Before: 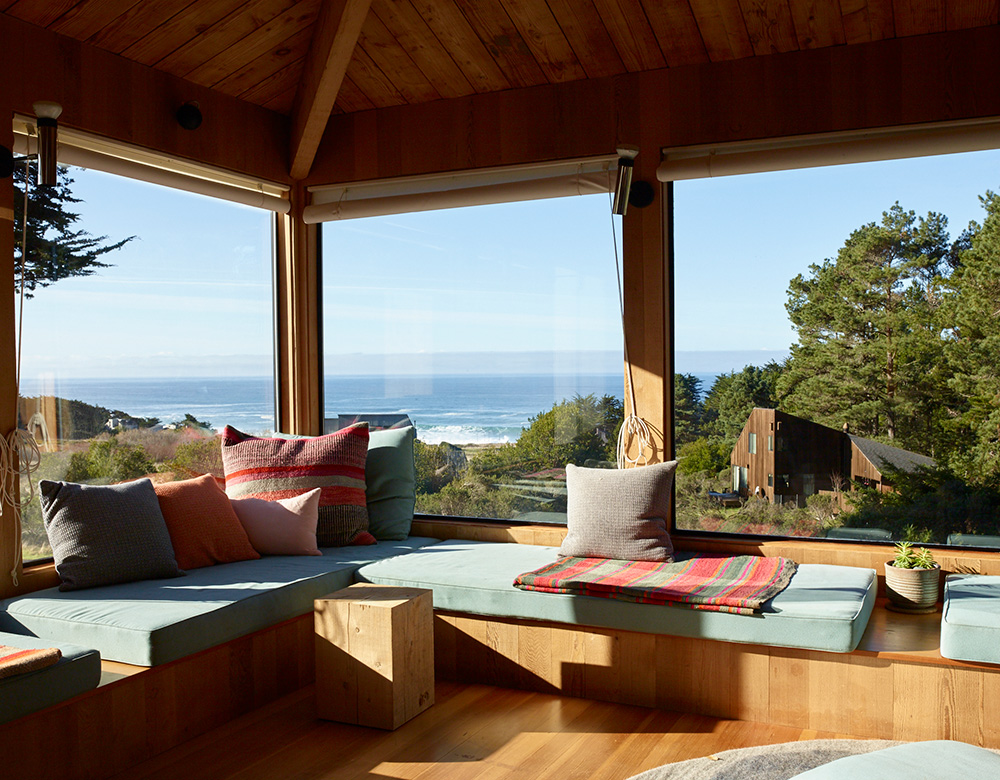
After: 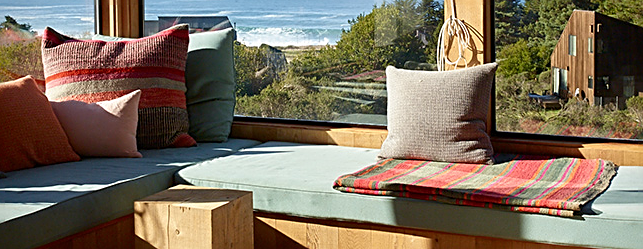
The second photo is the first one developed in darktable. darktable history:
crop: left 18.091%, top 51.13%, right 17.525%, bottom 16.85%
vignetting: fall-off start 88.53%, fall-off radius 44.2%, saturation 0.376, width/height ratio 1.161
sharpen: on, module defaults
